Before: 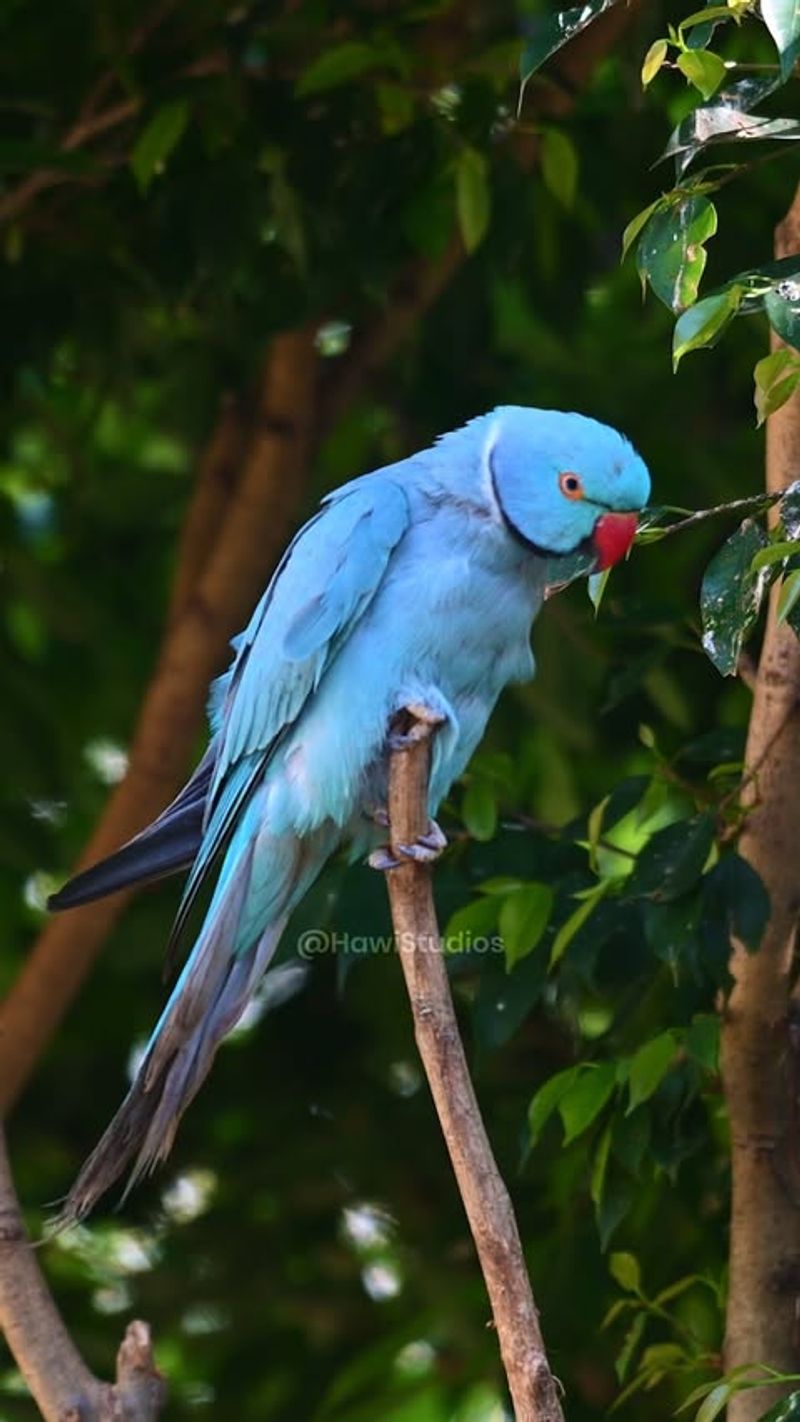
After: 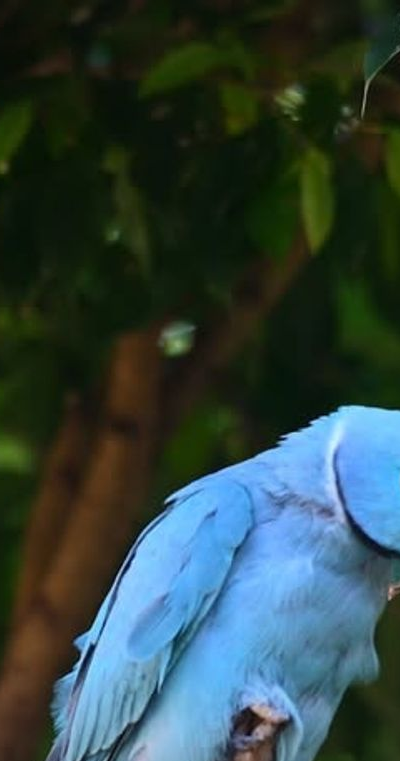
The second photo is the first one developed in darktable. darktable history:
crop: left 19.556%, right 30.401%, bottom 46.458%
vignetting: on, module defaults
